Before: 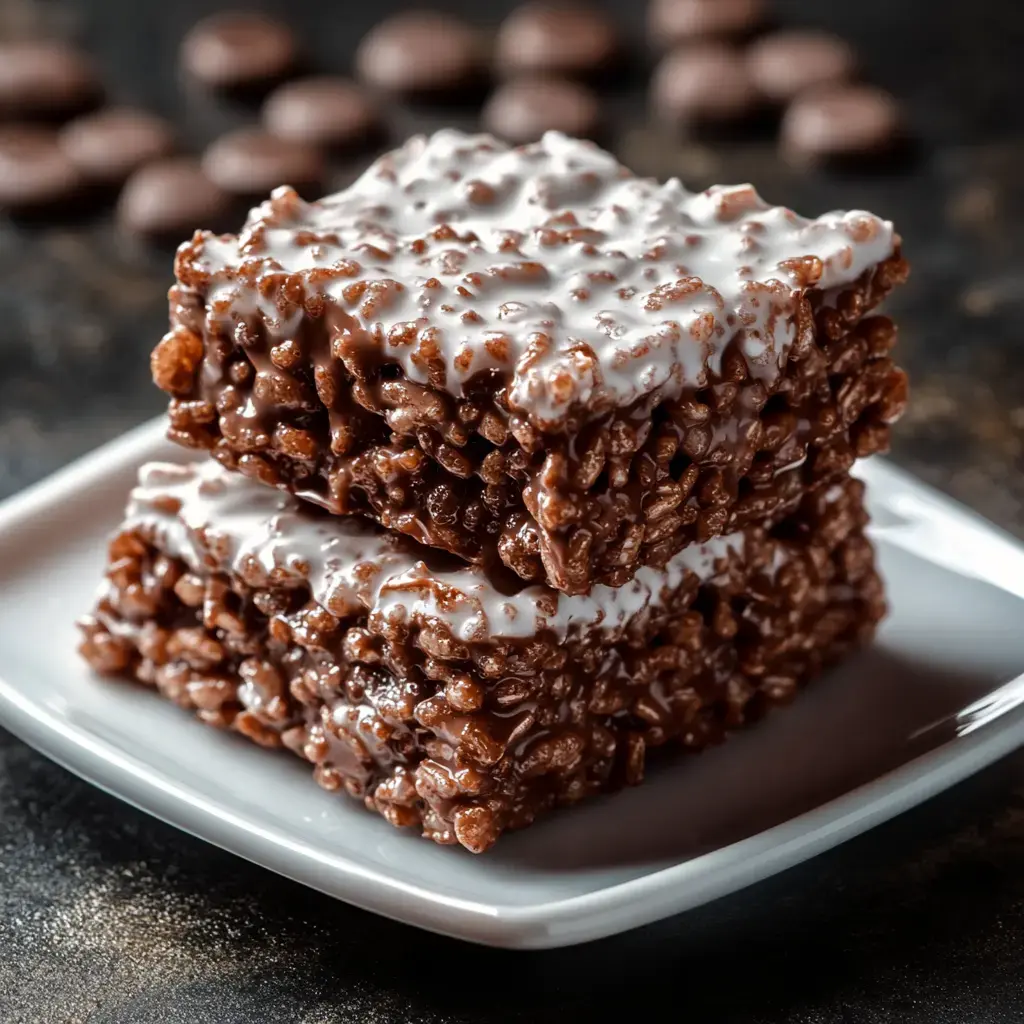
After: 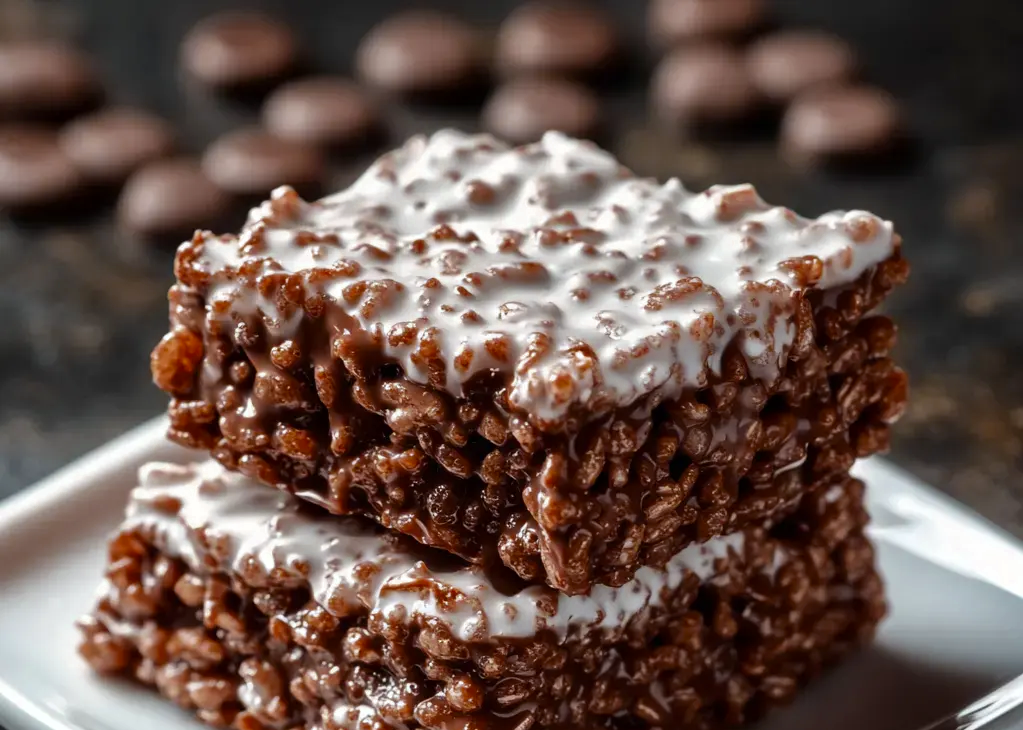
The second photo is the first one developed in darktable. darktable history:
crop: right 0%, bottom 28.628%
color zones: curves: ch0 [(0.11, 0.396) (0.195, 0.36) (0.25, 0.5) (0.303, 0.412) (0.357, 0.544) (0.75, 0.5) (0.967, 0.328)]; ch1 [(0, 0.468) (0.112, 0.512) (0.202, 0.6) (0.25, 0.5) (0.307, 0.352) (0.357, 0.544) (0.75, 0.5) (0.963, 0.524)]
